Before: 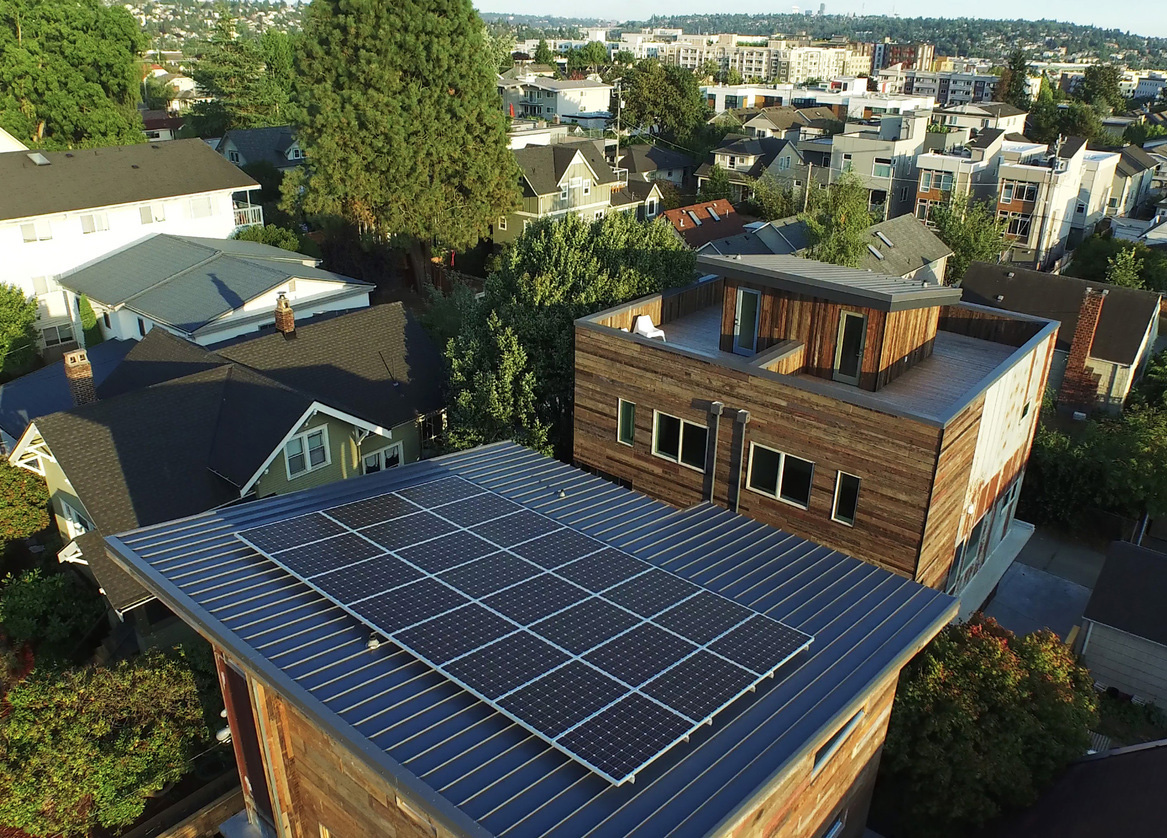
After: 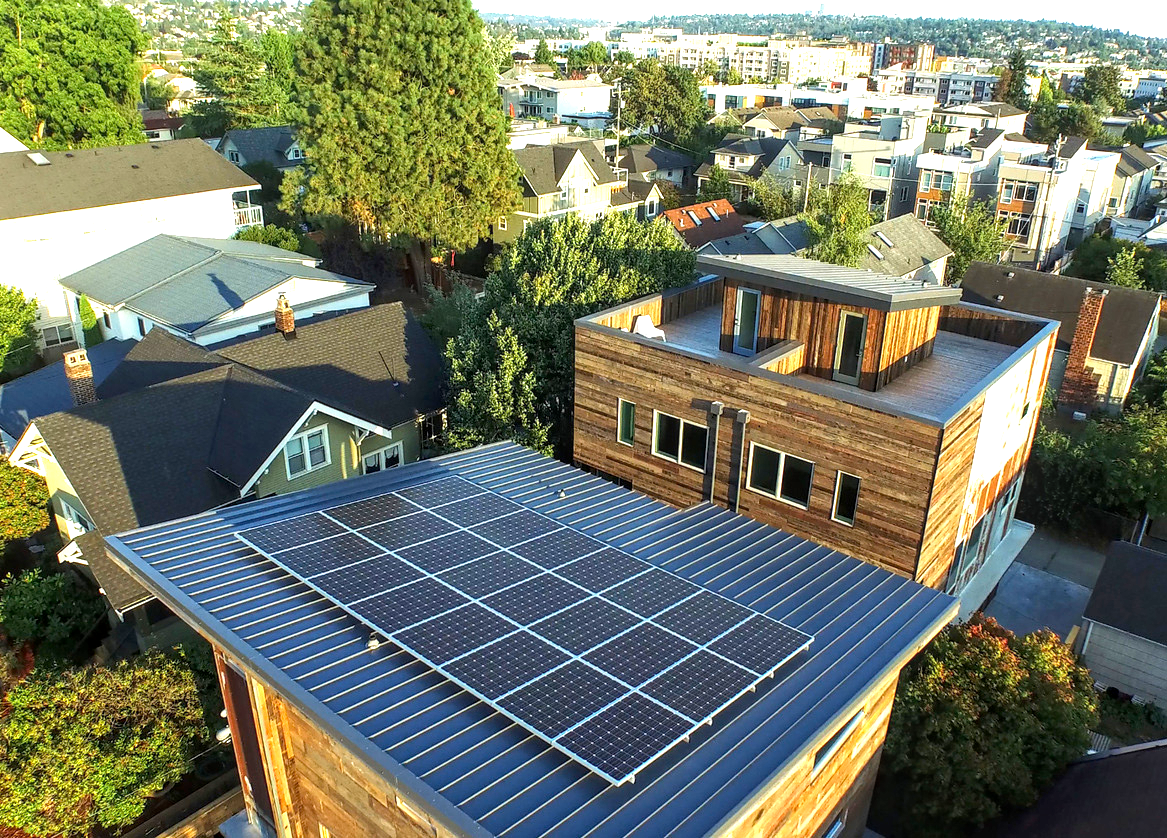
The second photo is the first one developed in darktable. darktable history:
local contrast: on, module defaults
exposure: exposure 1.137 EV, compensate highlight preservation false
white balance: emerald 1
